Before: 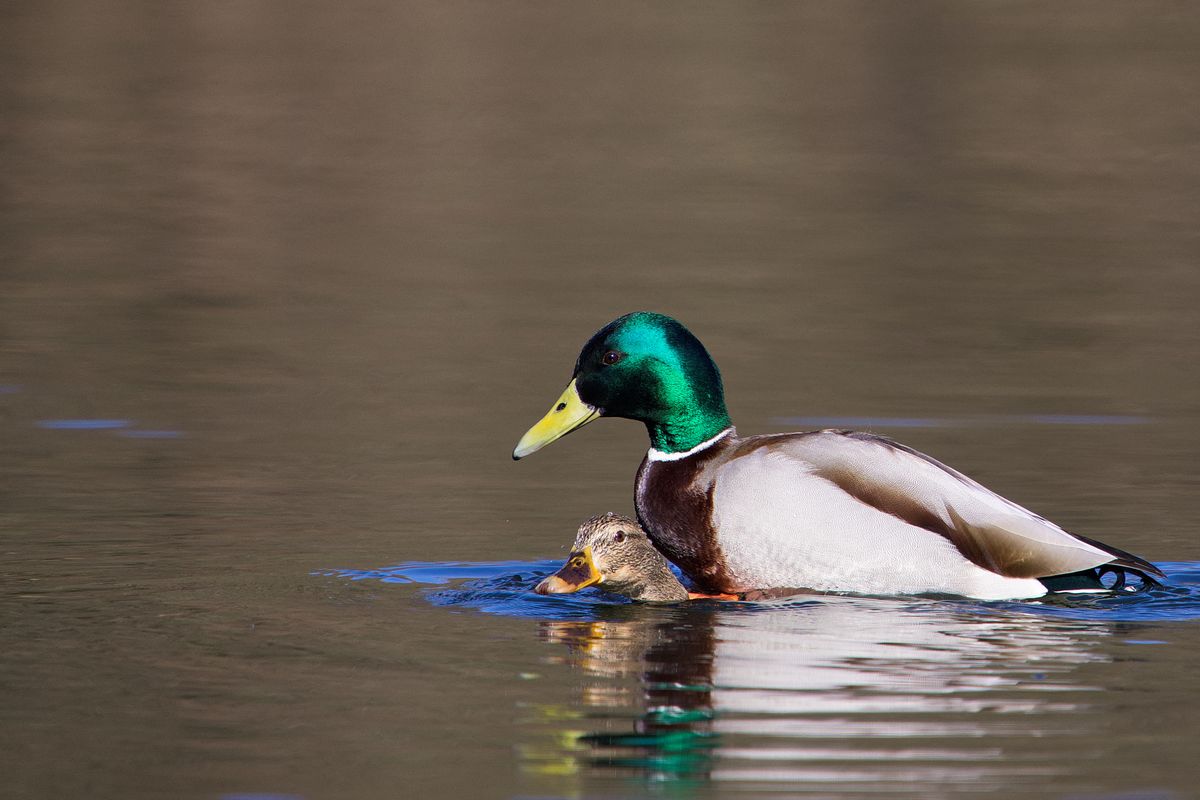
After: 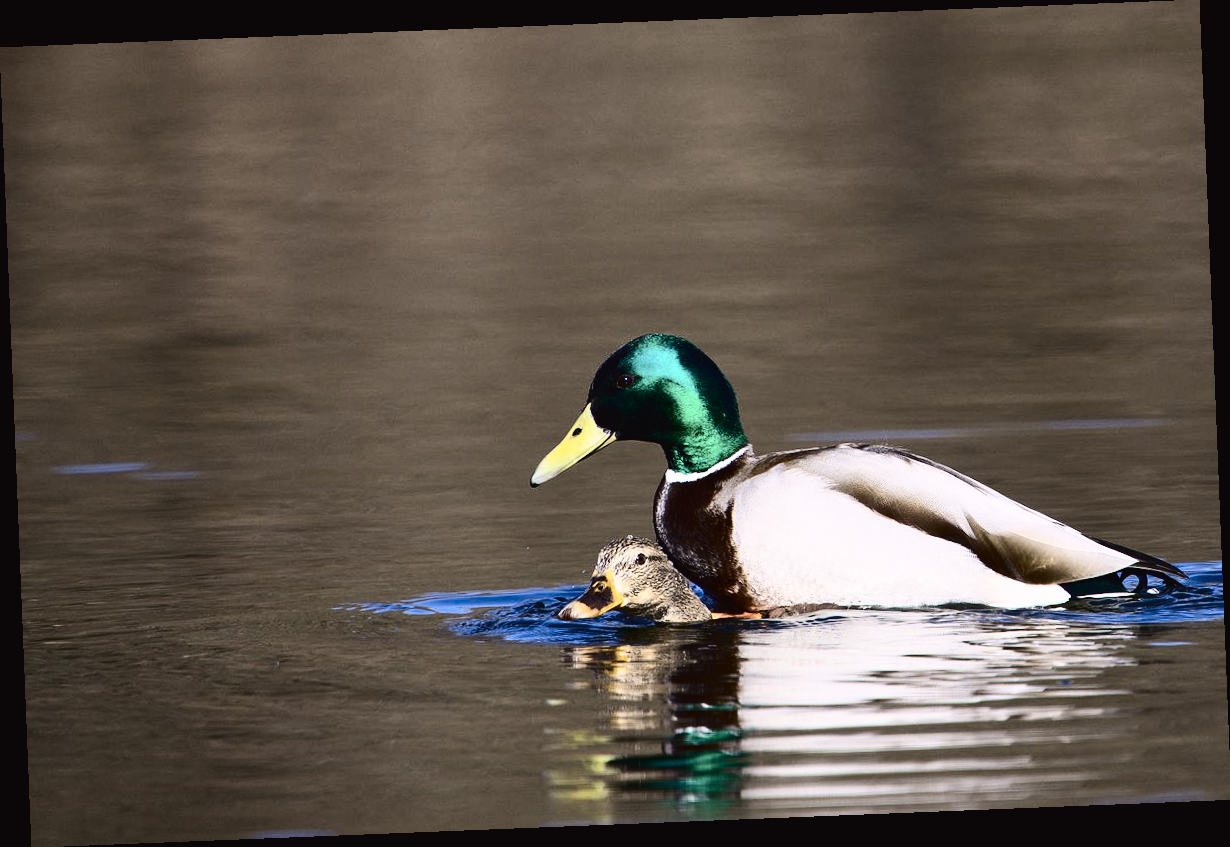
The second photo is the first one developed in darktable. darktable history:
contrast brightness saturation: contrast 0.25, saturation -0.31
tone curve: curves: ch0 [(0, 0.023) (0.087, 0.065) (0.184, 0.168) (0.45, 0.54) (0.57, 0.683) (0.722, 0.825) (0.877, 0.948) (1, 1)]; ch1 [(0, 0) (0.388, 0.369) (0.45, 0.43) (0.505, 0.509) (0.534, 0.528) (0.657, 0.655) (1, 1)]; ch2 [(0, 0) (0.314, 0.223) (0.427, 0.405) (0.5, 0.5) (0.55, 0.566) (0.625, 0.657) (1, 1)], color space Lab, independent channels, preserve colors none
white balance: emerald 1
rotate and perspective: rotation -2.29°, automatic cropping off
